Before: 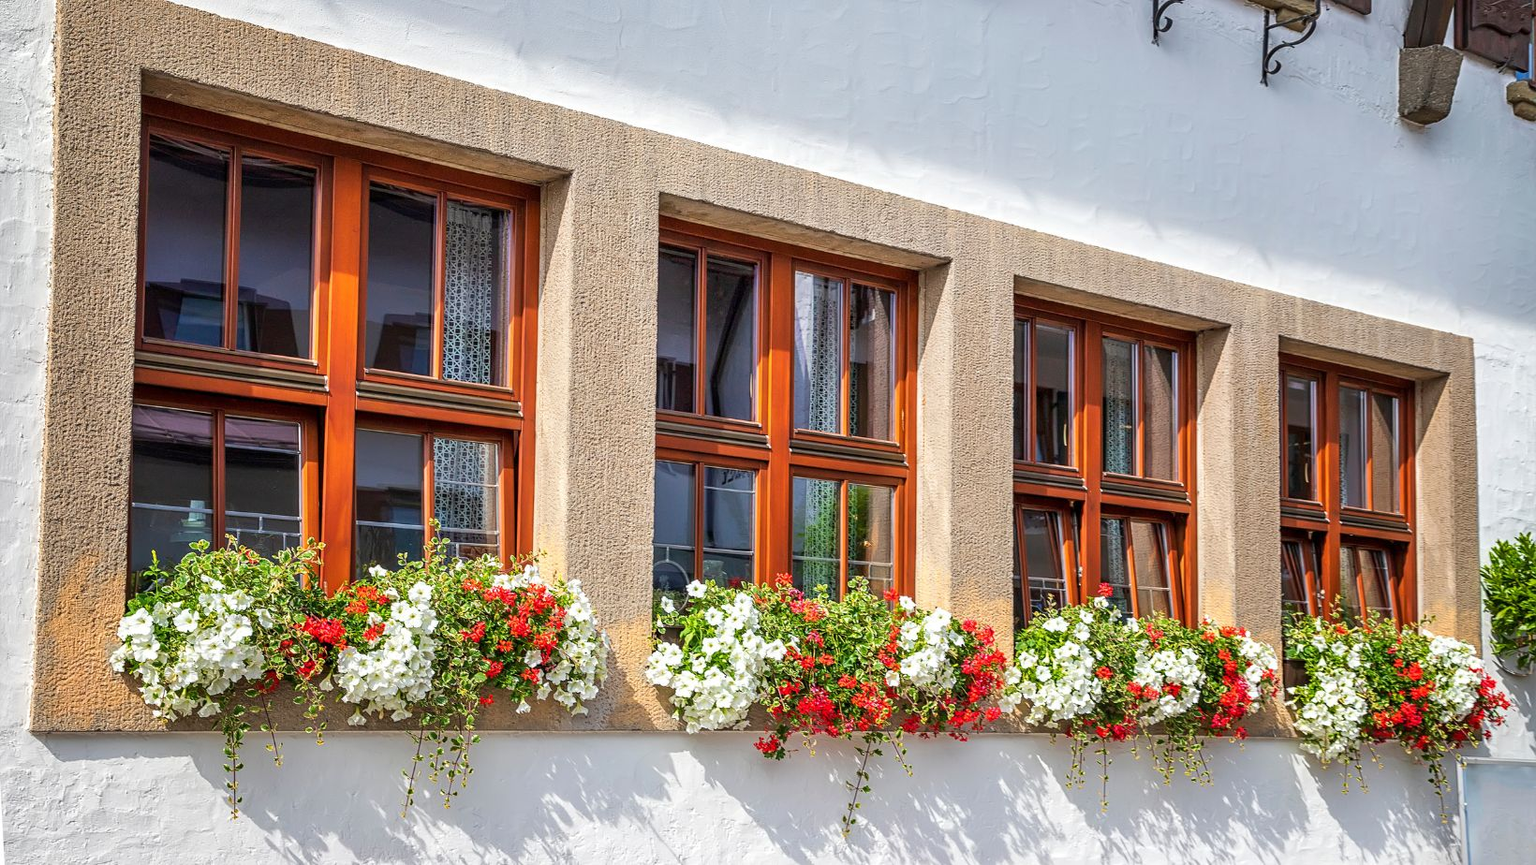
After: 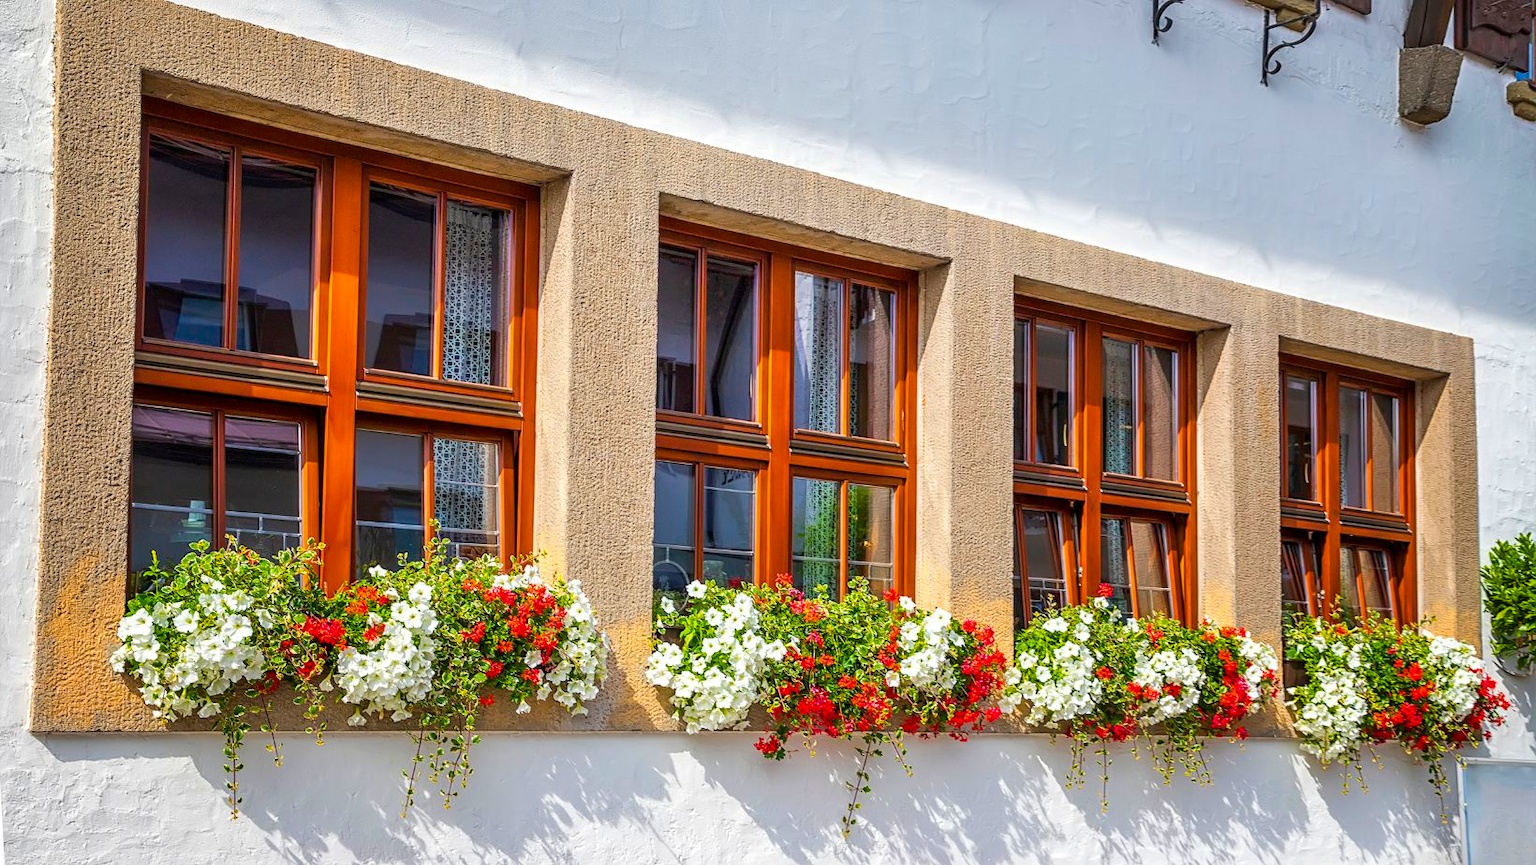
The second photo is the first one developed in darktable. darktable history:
color zones: curves: ch0 [(0, 0.5) (0.143, 0.5) (0.286, 0.5) (0.429, 0.5) (0.571, 0.5) (0.714, 0.476) (0.857, 0.5) (1, 0.5)]; ch2 [(0, 0.5) (0.143, 0.5) (0.286, 0.5) (0.429, 0.5) (0.571, 0.5) (0.714, 0.487) (0.857, 0.5) (1, 0.5)]
color balance rgb: perceptual saturation grading › global saturation 25%, global vibrance 20%
